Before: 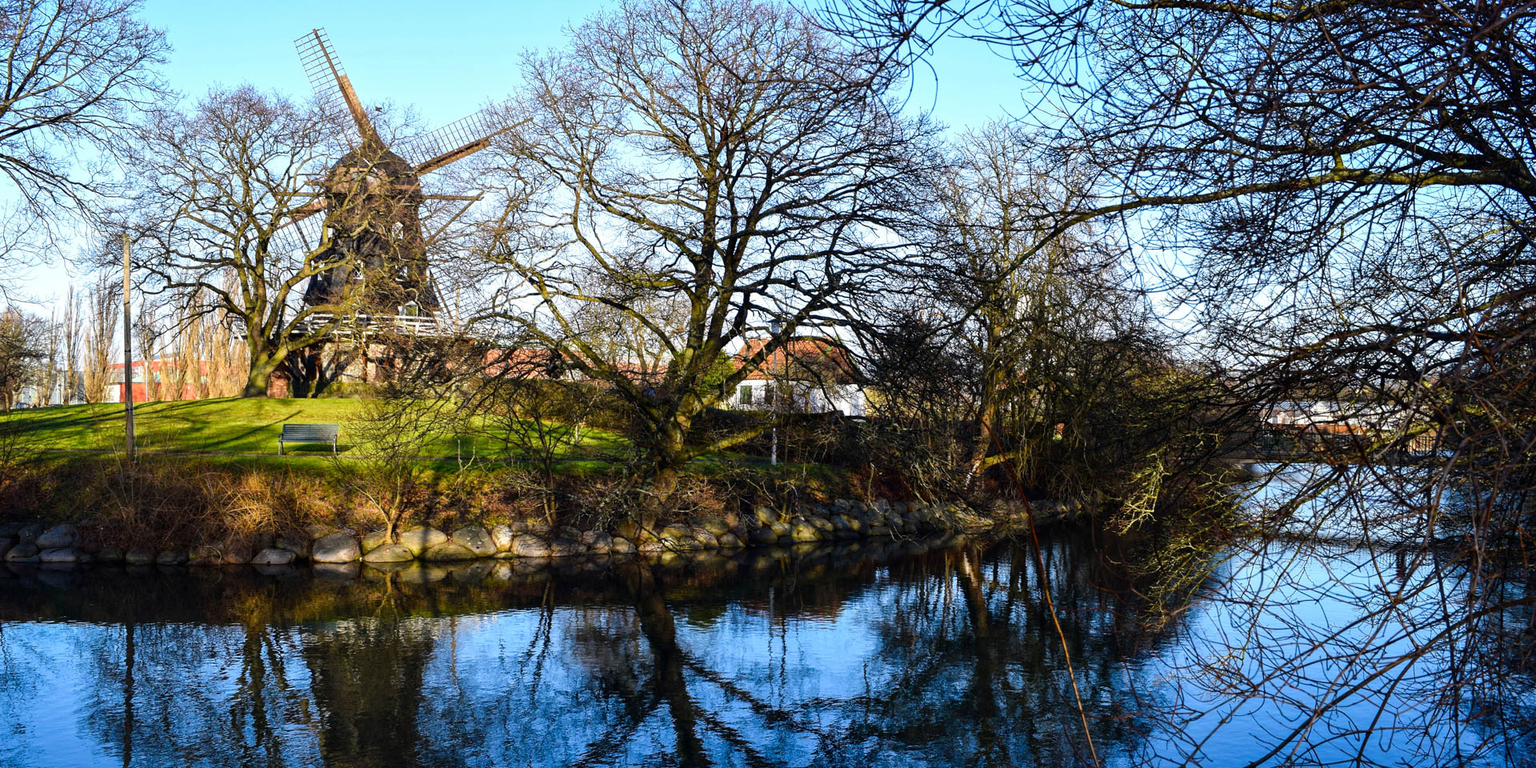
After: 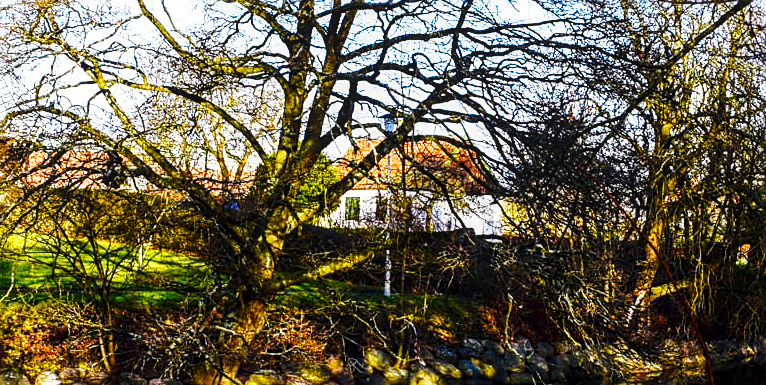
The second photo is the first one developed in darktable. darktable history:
sharpen: on, module defaults
local contrast: on, module defaults
color balance rgb: perceptual saturation grading › global saturation 34.818%, perceptual saturation grading › highlights -29.864%, perceptual saturation grading › shadows 35.53%, perceptual brilliance grading › global brilliance 15.83%, perceptual brilliance grading › shadows -35.298%, global vibrance 20%
crop: left 30.216%, top 29.765%, right 29.853%, bottom 30.113%
base curve: curves: ch0 [(0, 0) (0.032, 0.037) (0.105, 0.228) (0.435, 0.76) (0.856, 0.983) (1, 1)], preserve colors none
